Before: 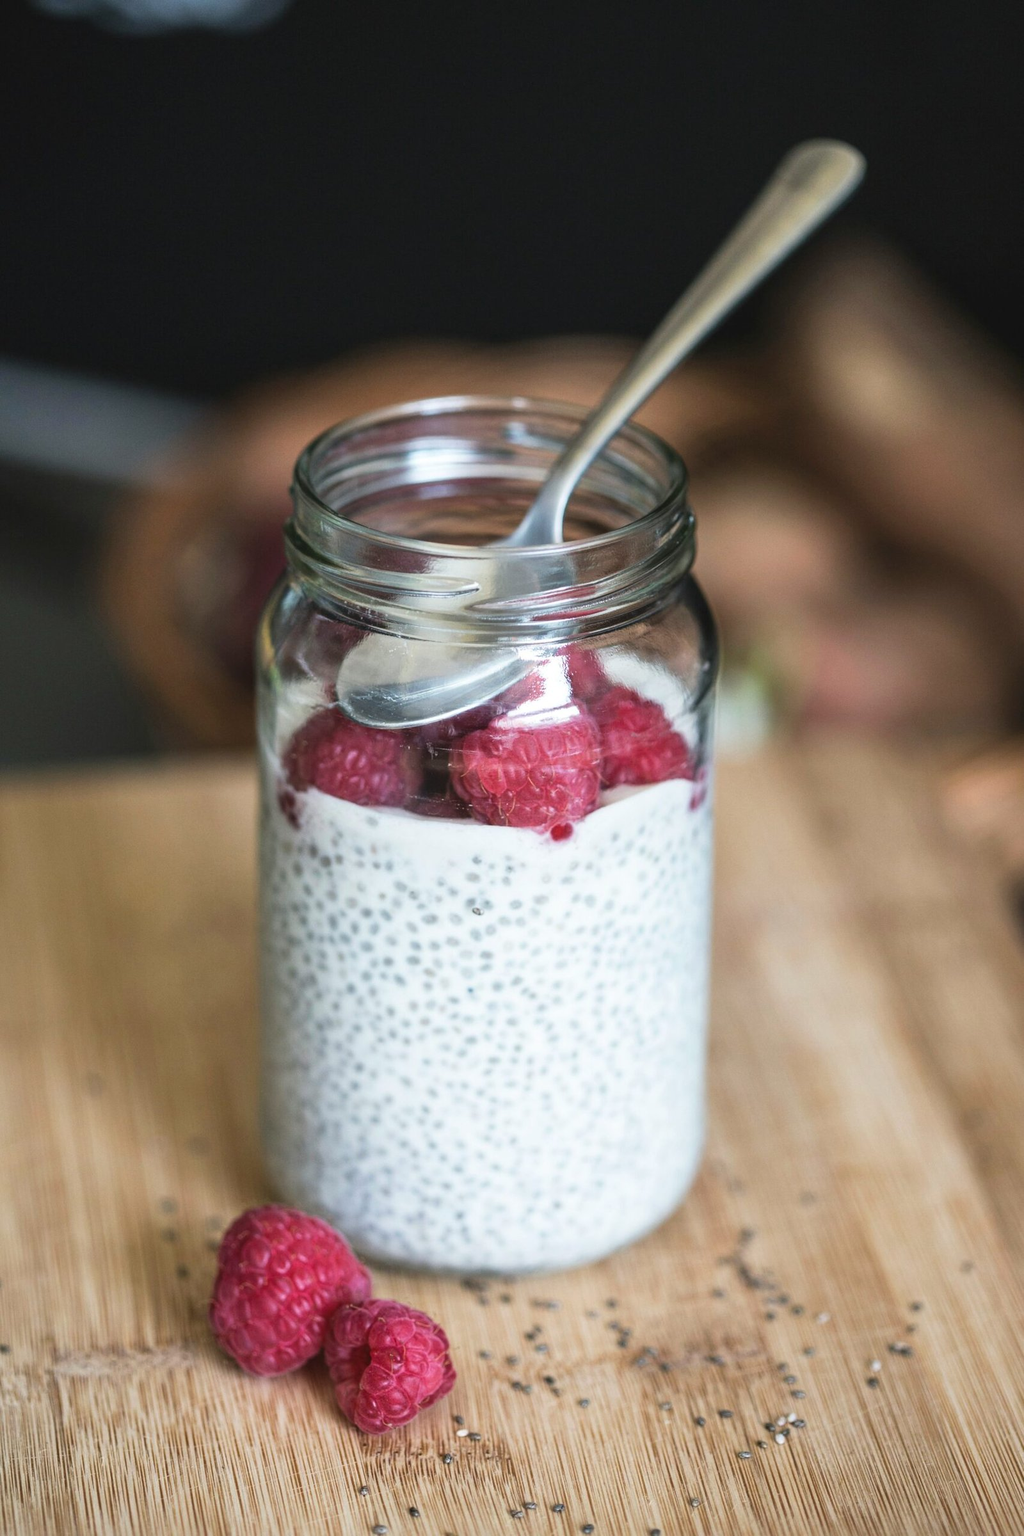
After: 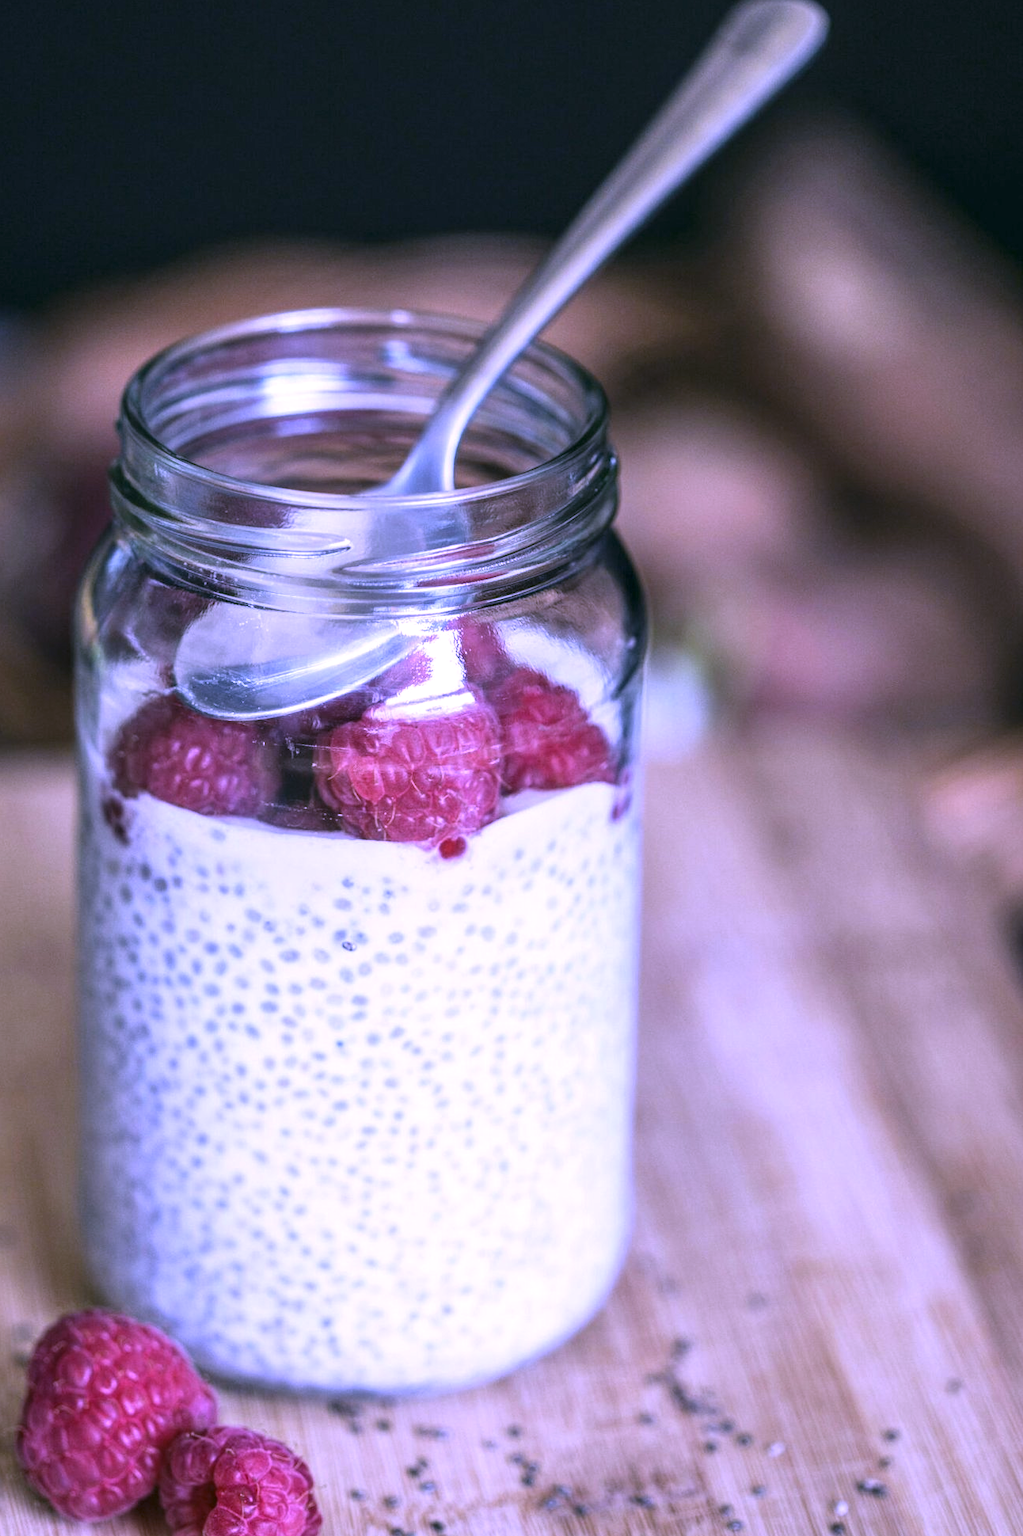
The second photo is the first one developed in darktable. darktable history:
local contrast: on, module defaults
white balance: red 0.98, blue 1.61
color correction: highlights a* 4.02, highlights b* 4.98, shadows a* -7.55, shadows b* 4.98
crop: left 19.159%, top 9.58%, bottom 9.58%
